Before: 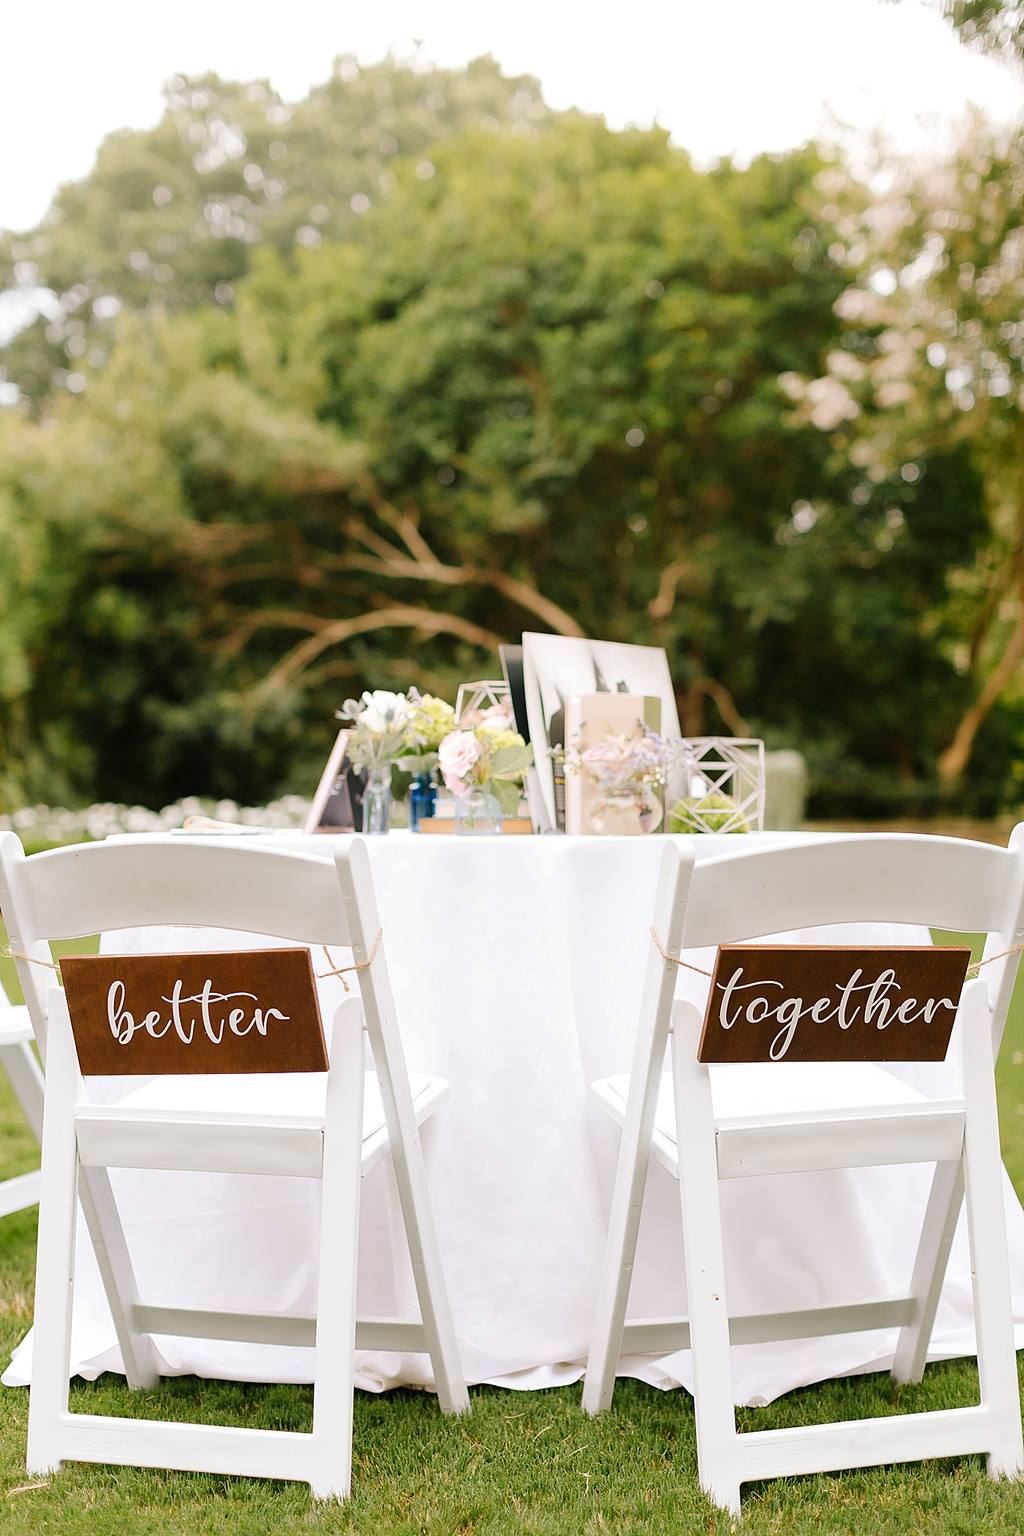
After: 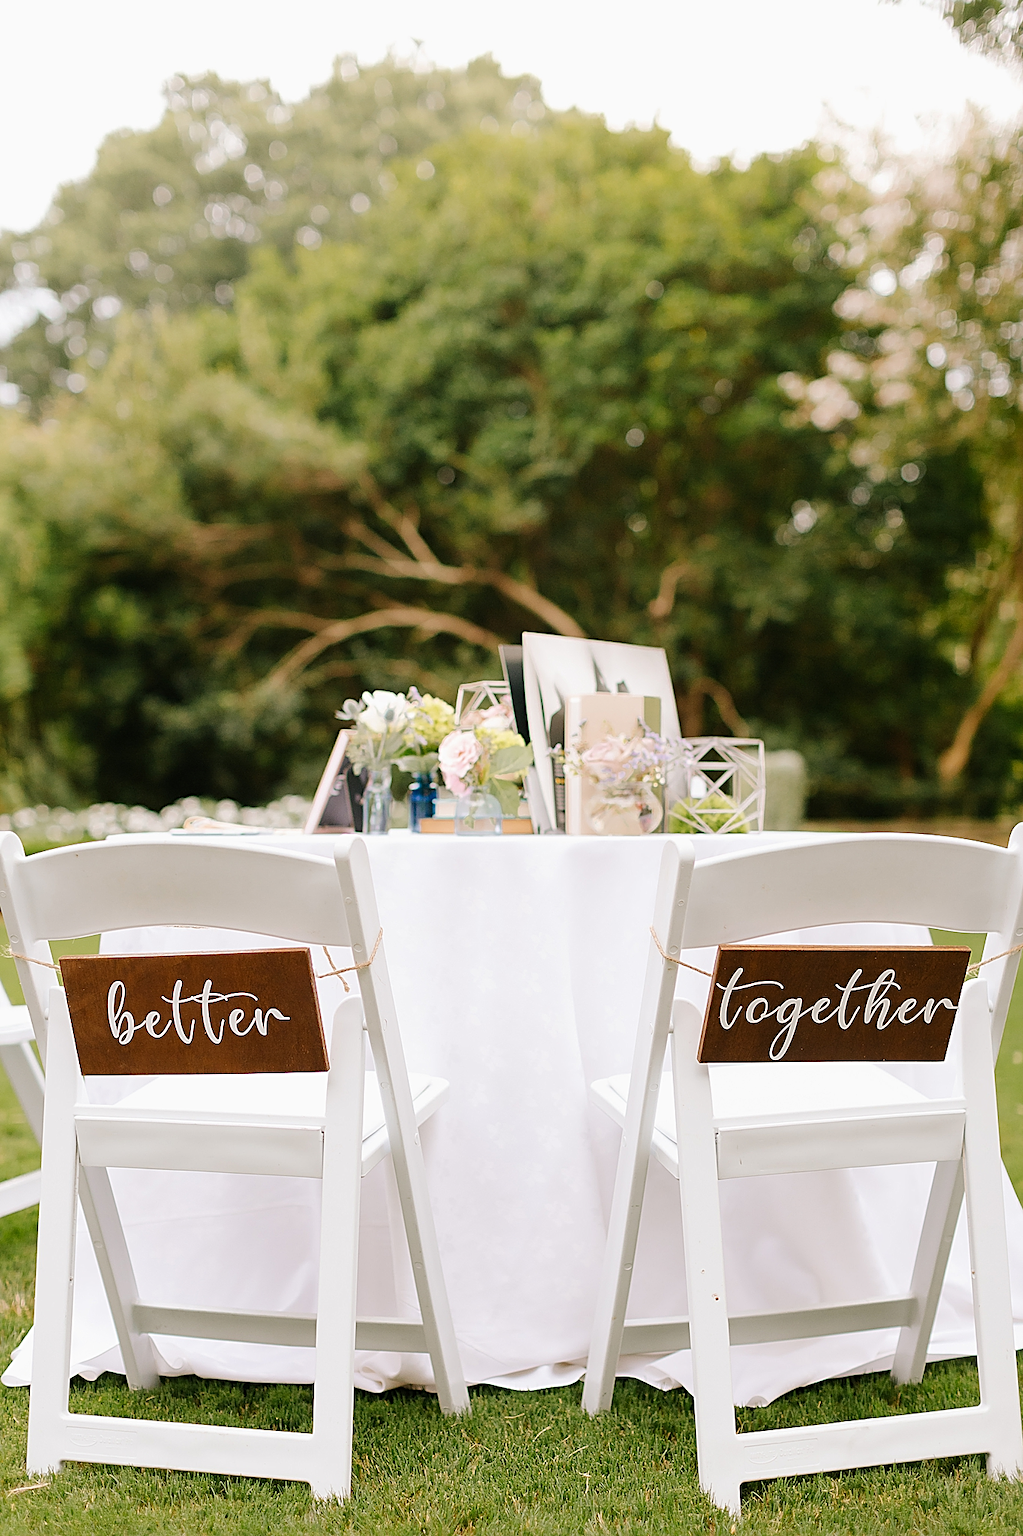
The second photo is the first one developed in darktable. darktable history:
sharpen: radius 2.503, amount 0.331
exposure: exposure -0.064 EV, compensate highlight preservation false
